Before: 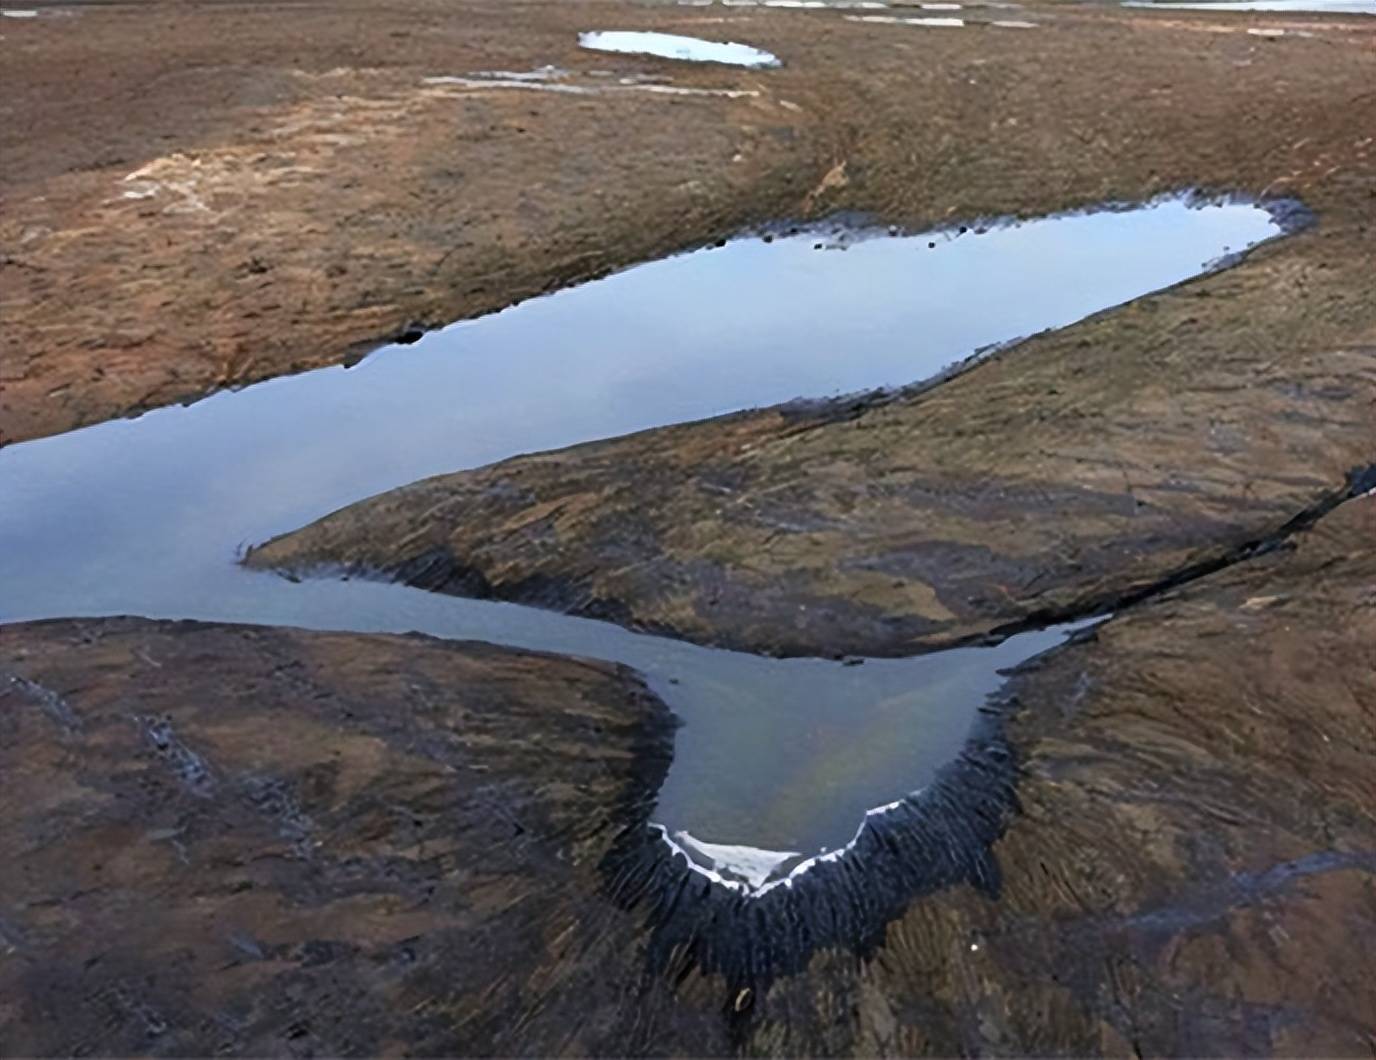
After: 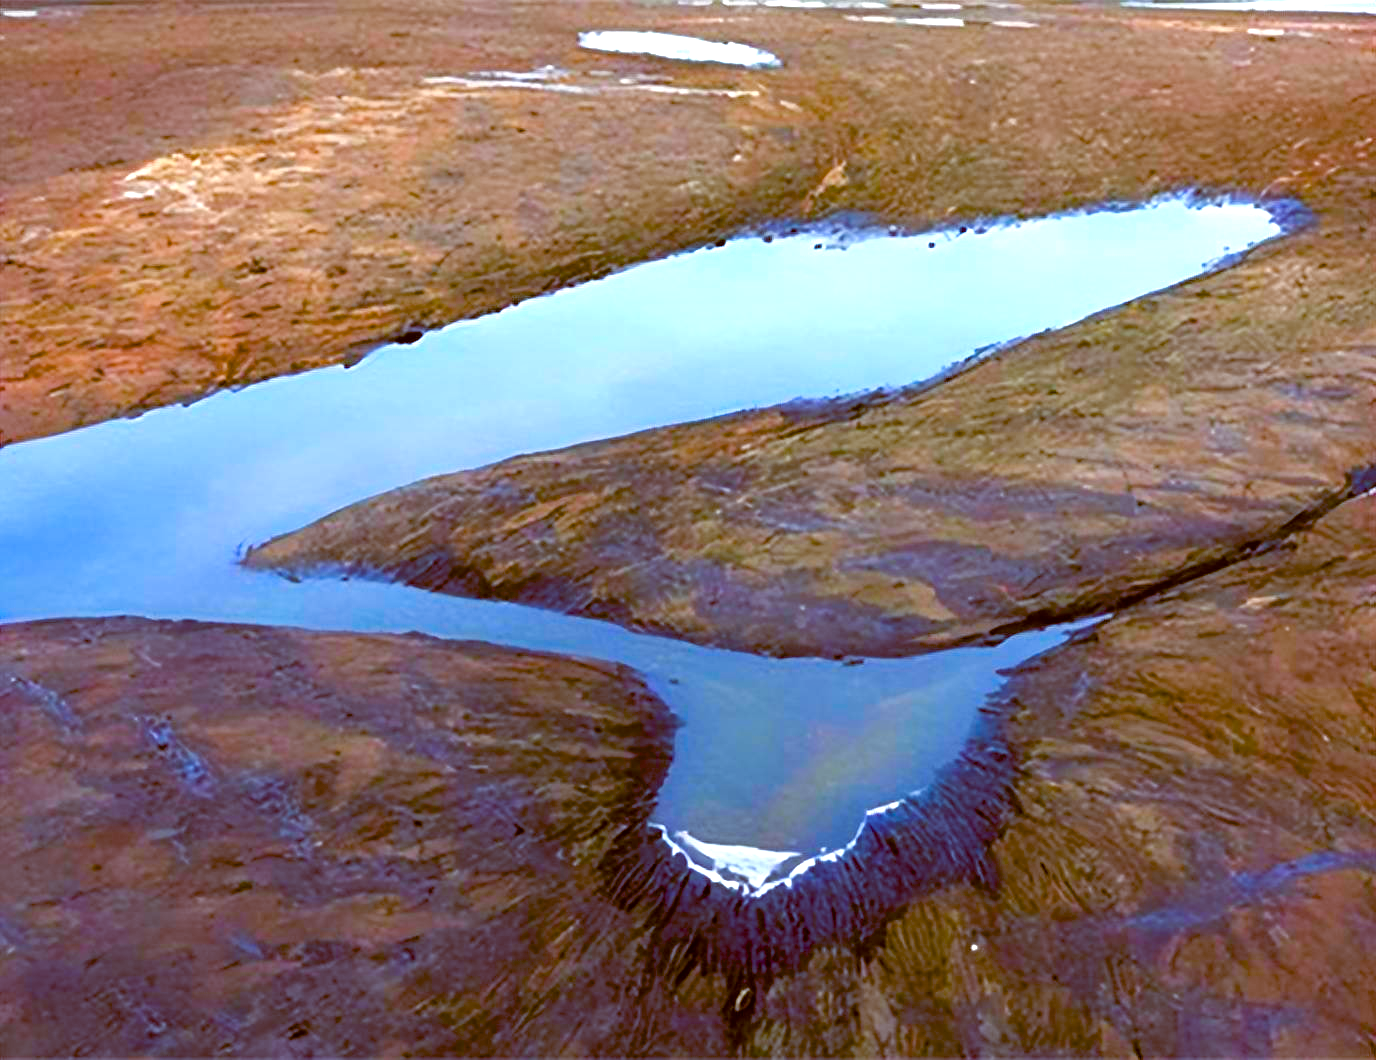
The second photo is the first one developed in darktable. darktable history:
exposure: black level correction 0.001, exposure 0.5 EV, compensate exposure bias true, compensate highlight preservation false
contrast equalizer: octaves 7, y [[0.6 ×6], [0.55 ×6], [0 ×6], [0 ×6], [0 ×6]], mix -0.3
color balance: lift [1, 1.015, 1.004, 0.985], gamma [1, 0.958, 0.971, 1.042], gain [1, 0.956, 0.977, 1.044]
color balance rgb: linear chroma grading › shadows 10%, linear chroma grading › highlights 10%, linear chroma grading › global chroma 15%, linear chroma grading › mid-tones 15%, perceptual saturation grading › global saturation 40%, perceptual saturation grading › highlights -25%, perceptual saturation grading › mid-tones 35%, perceptual saturation grading › shadows 35%, perceptual brilliance grading › global brilliance 11.29%, global vibrance 11.29%
